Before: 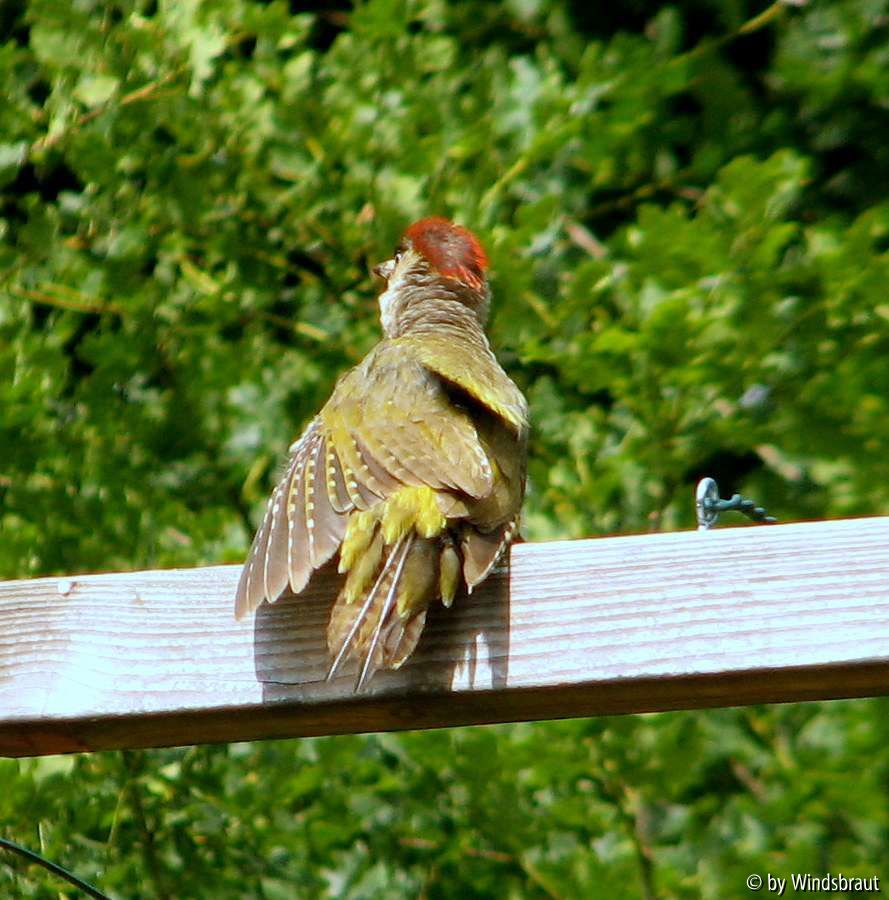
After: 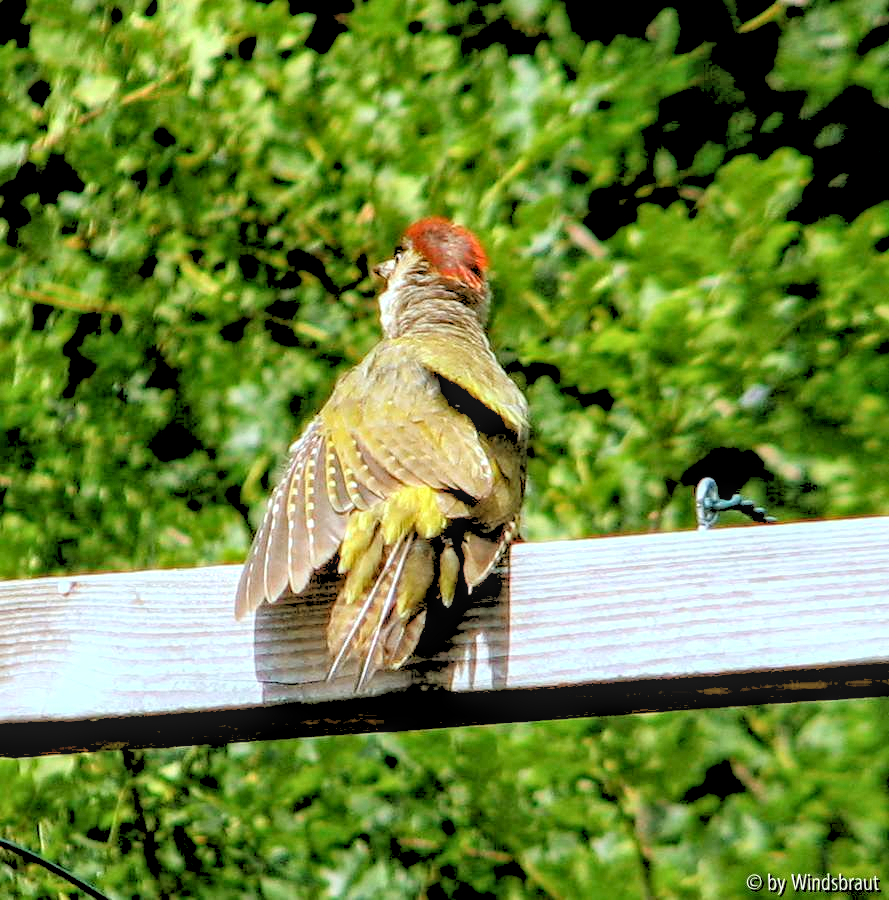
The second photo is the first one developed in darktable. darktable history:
local contrast: highlights 61%, detail 143%, midtone range 0.428
rgb levels: levels [[0.027, 0.429, 0.996], [0, 0.5, 1], [0, 0.5, 1]]
tone equalizer: on, module defaults
